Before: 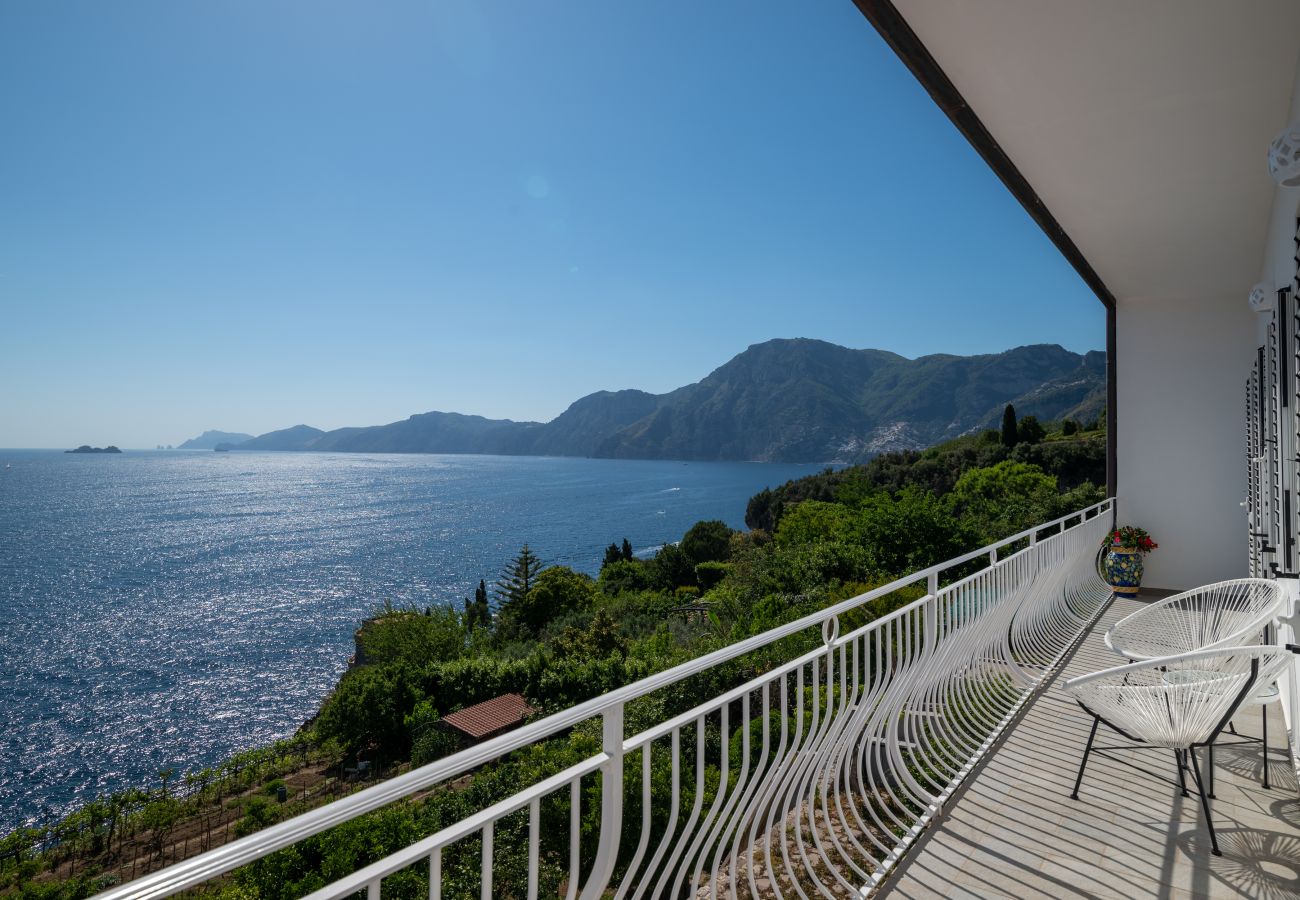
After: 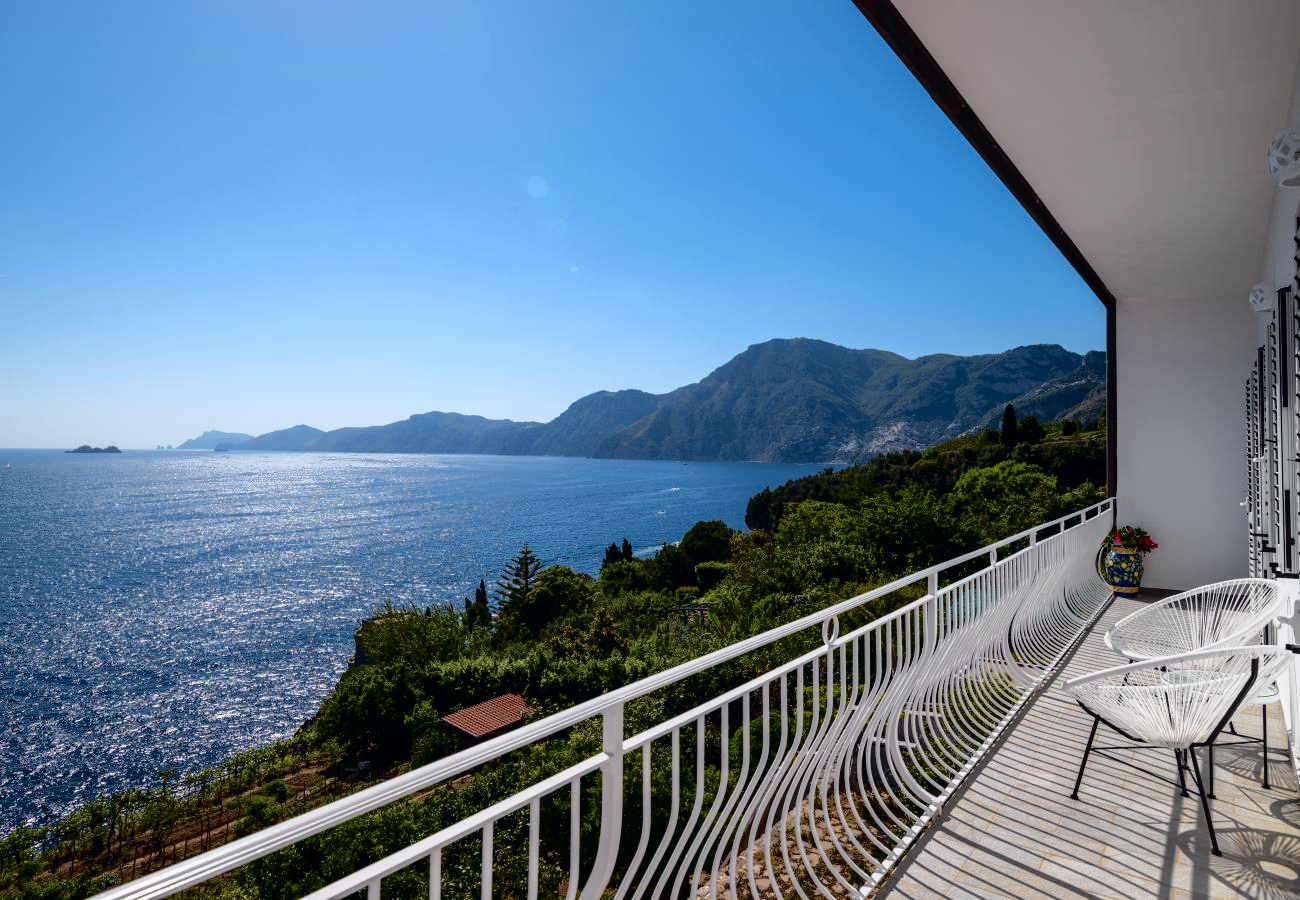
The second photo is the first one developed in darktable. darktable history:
tone curve: curves: ch0 [(0, 0) (0.105, 0.044) (0.195, 0.128) (0.283, 0.283) (0.384, 0.404) (0.485, 0.531) (0.638, 0.681) (0.795, 0.879) (1, 0.977)]; ch1 [(0, 0) (0.161, 0.092) (0.35, 0.33) (0.379, 0.401) (0.456, 0.469) (0.498, 0.503) (0.531, 0.537) (0.596, 0.621) (0.635, 0.671) (1, 1)]; ch2 [(0, 0) (0.371, 0.362) (0.437, 0.437) (0.483, 0.484) (0.53, 0.515) (0.56, 0.58) (0.622, 0.606) (1, 1)], color space Lab, independent channels, preserve colors none
contrast brightness saturation: contrast 0.09, saturation 0.28
